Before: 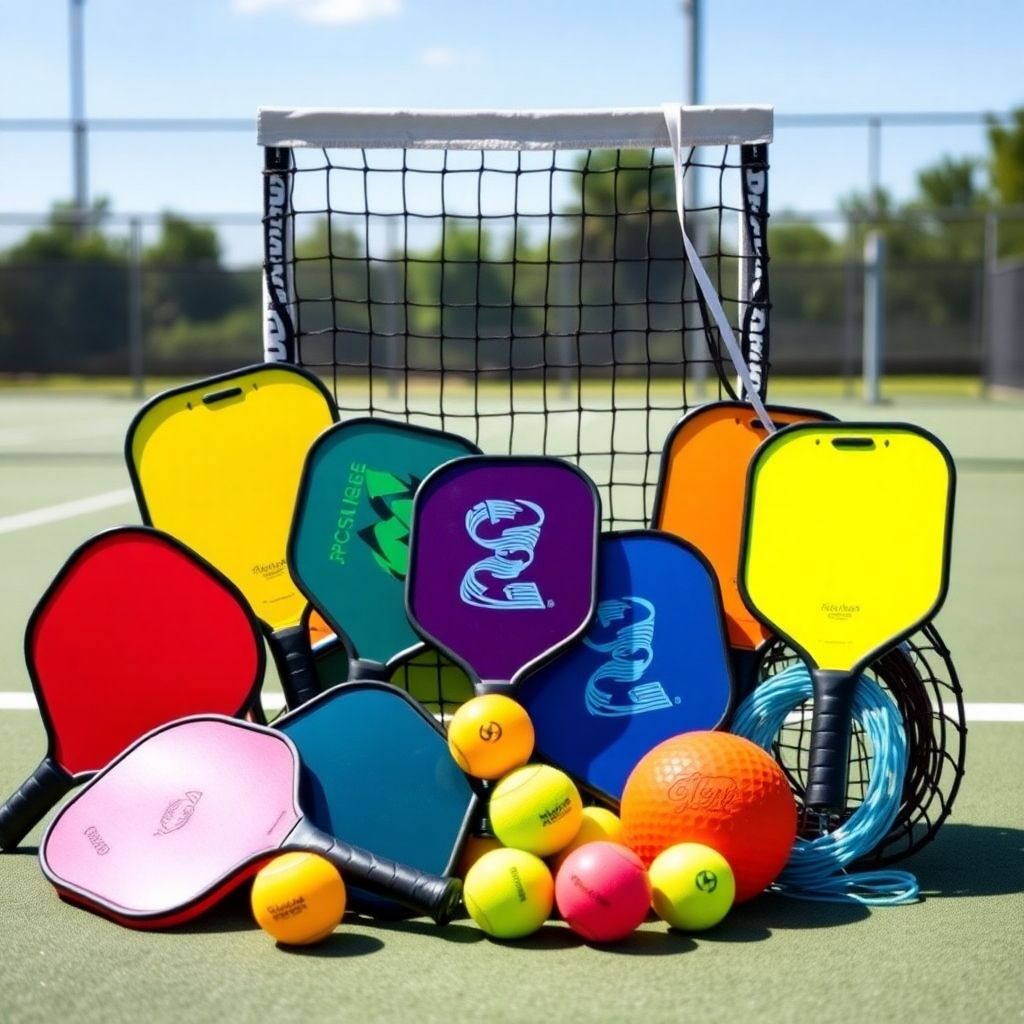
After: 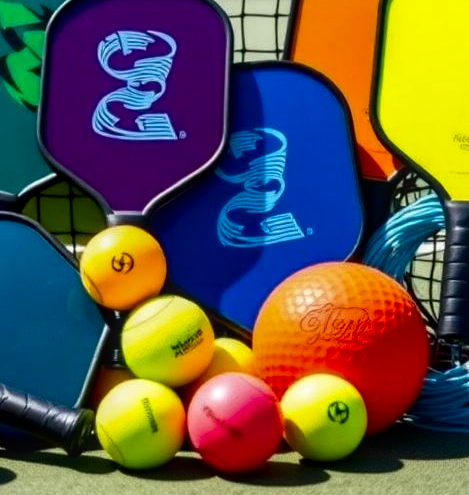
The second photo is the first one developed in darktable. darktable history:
crop: left 35.976%, top 45.819%, right 18.162%, bottom 5.807%
contrast brightness saturation: contrast 0.07, brightness -0.14, saturation 0.11
exposure: compensate highlight preservation false
local contrast: on, module defaults
